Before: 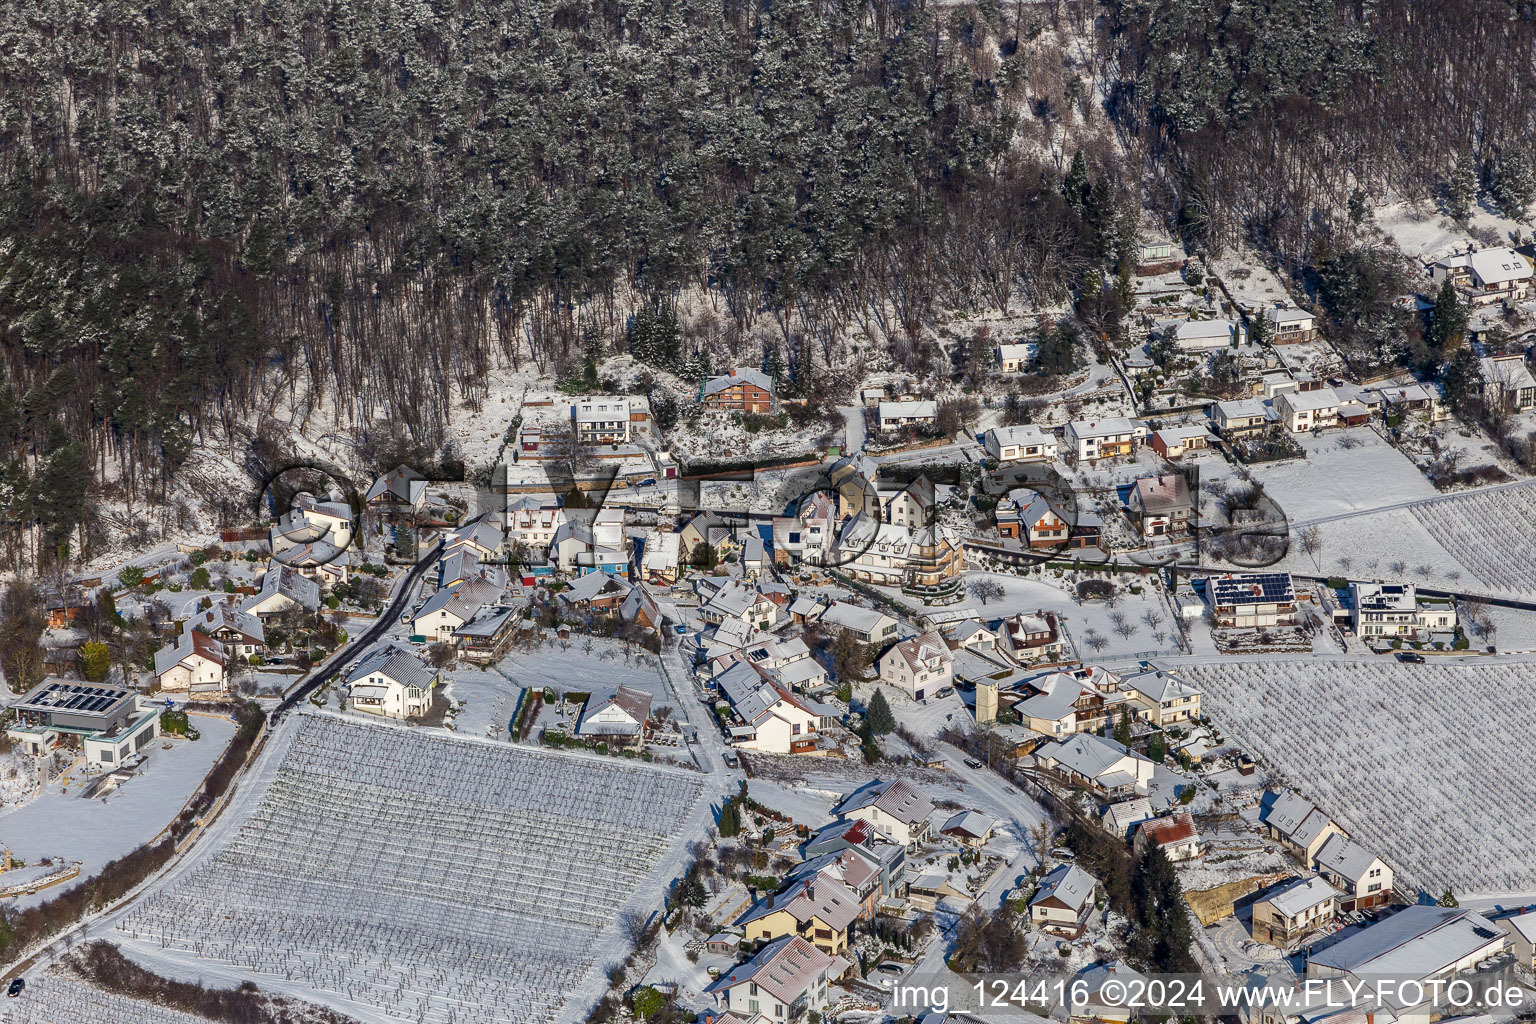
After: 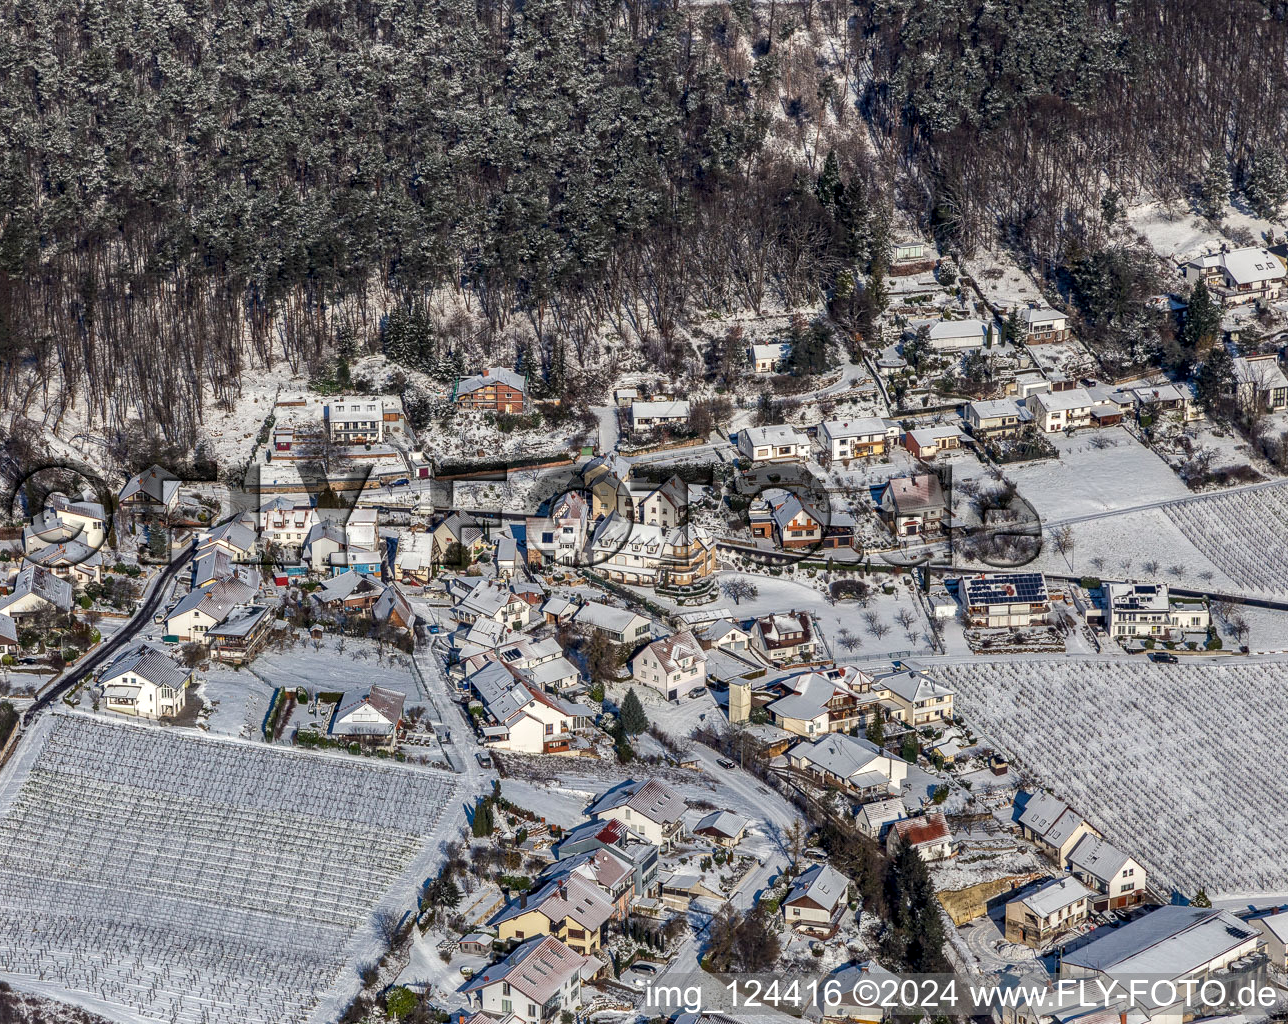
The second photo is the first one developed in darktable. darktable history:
local contrast: detail 130%
crop: left 16.145%
white balance: red 1, blue 1
